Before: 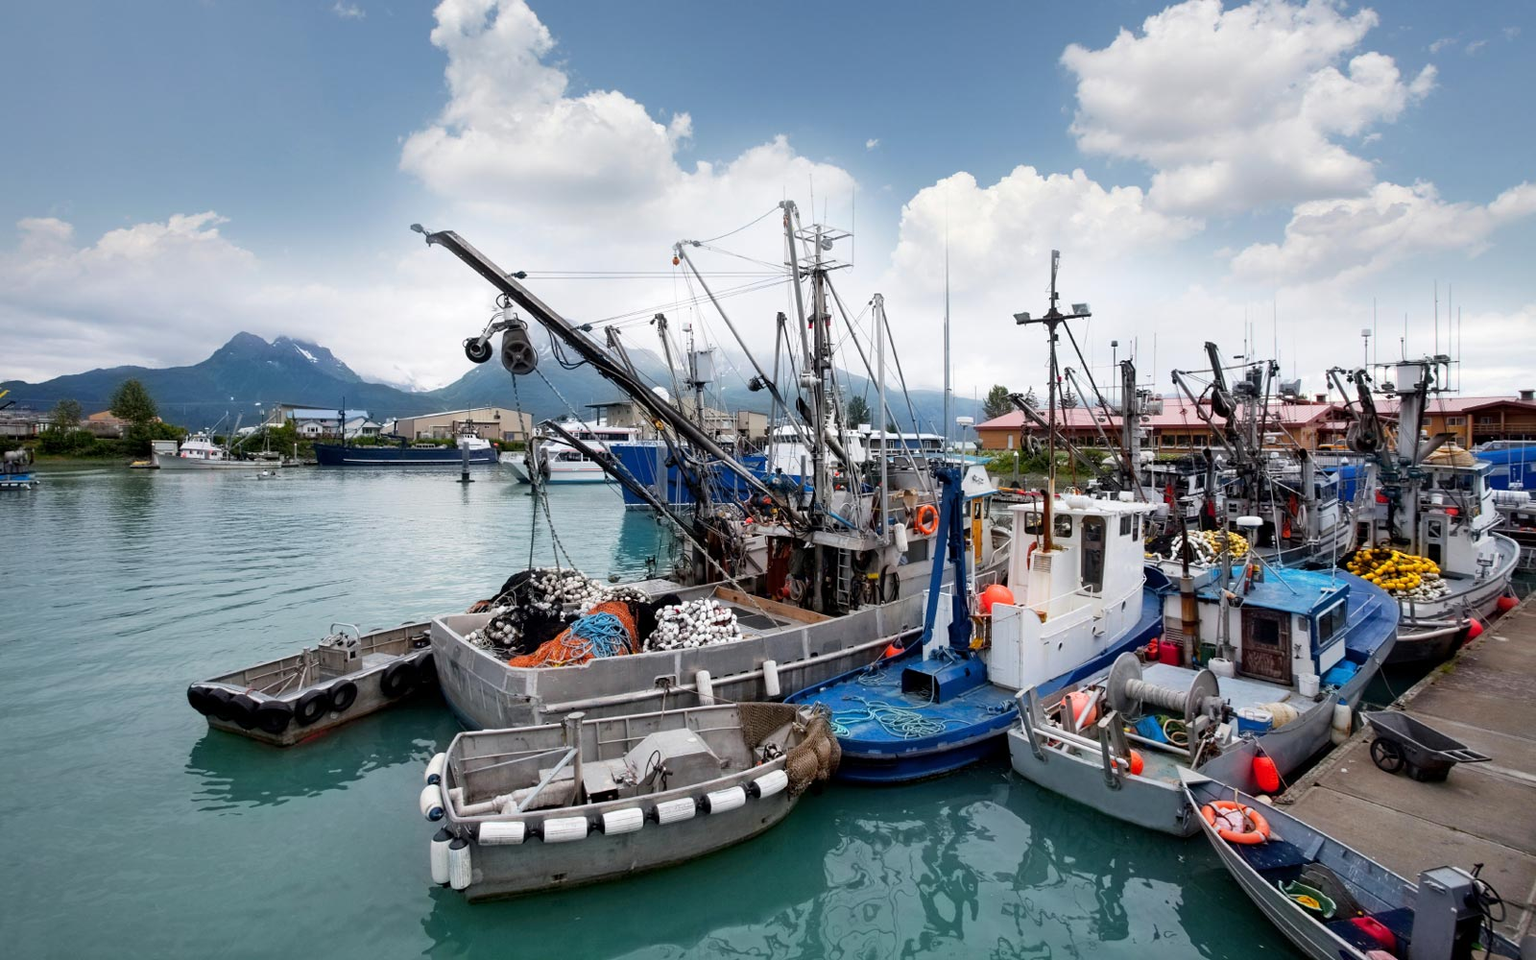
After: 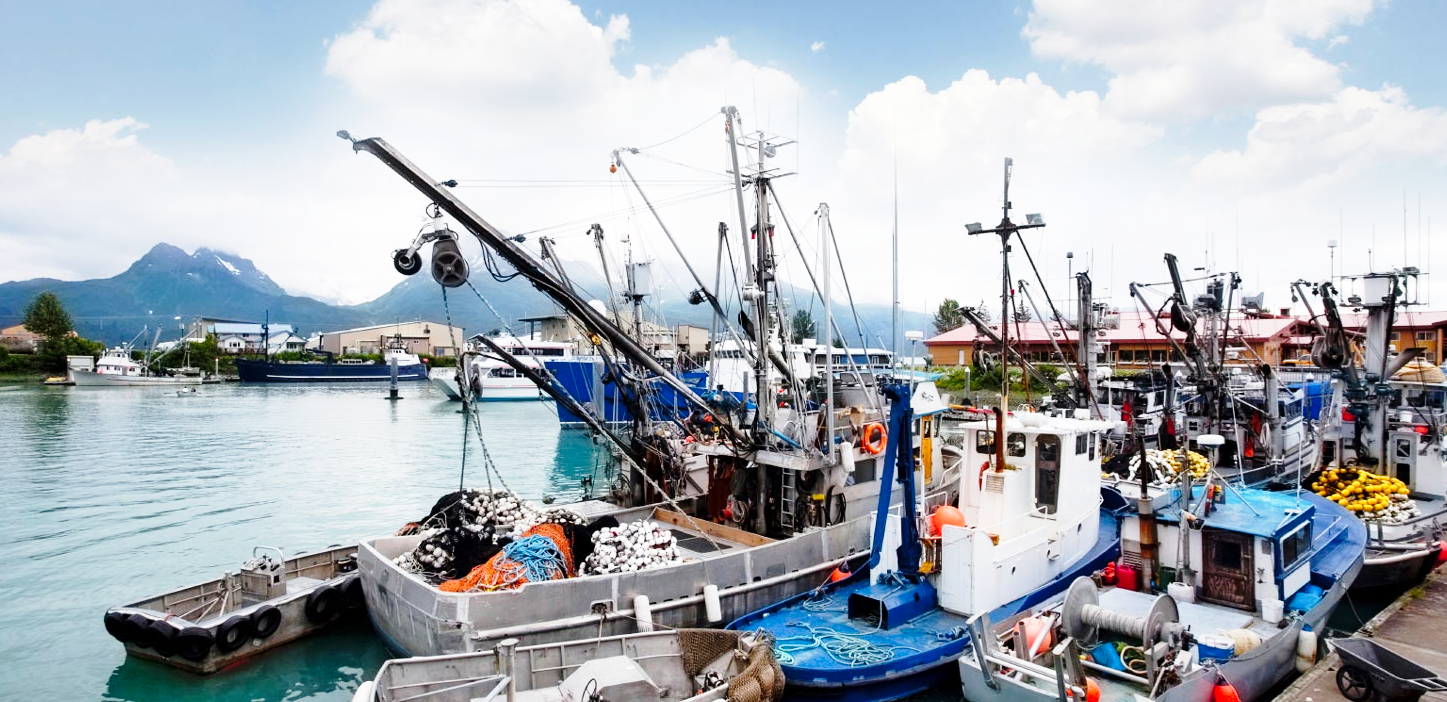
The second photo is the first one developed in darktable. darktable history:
crop: left 5.747%, top 10.388%, right 3.803%, bottom 19.383%
base curve: curves: ch0 [(0, 0) (0.028, 0.03) (0.121, 0.232) (0.46, 0.748) (0.859, 0.968) (1, 1)], preserve colors none
